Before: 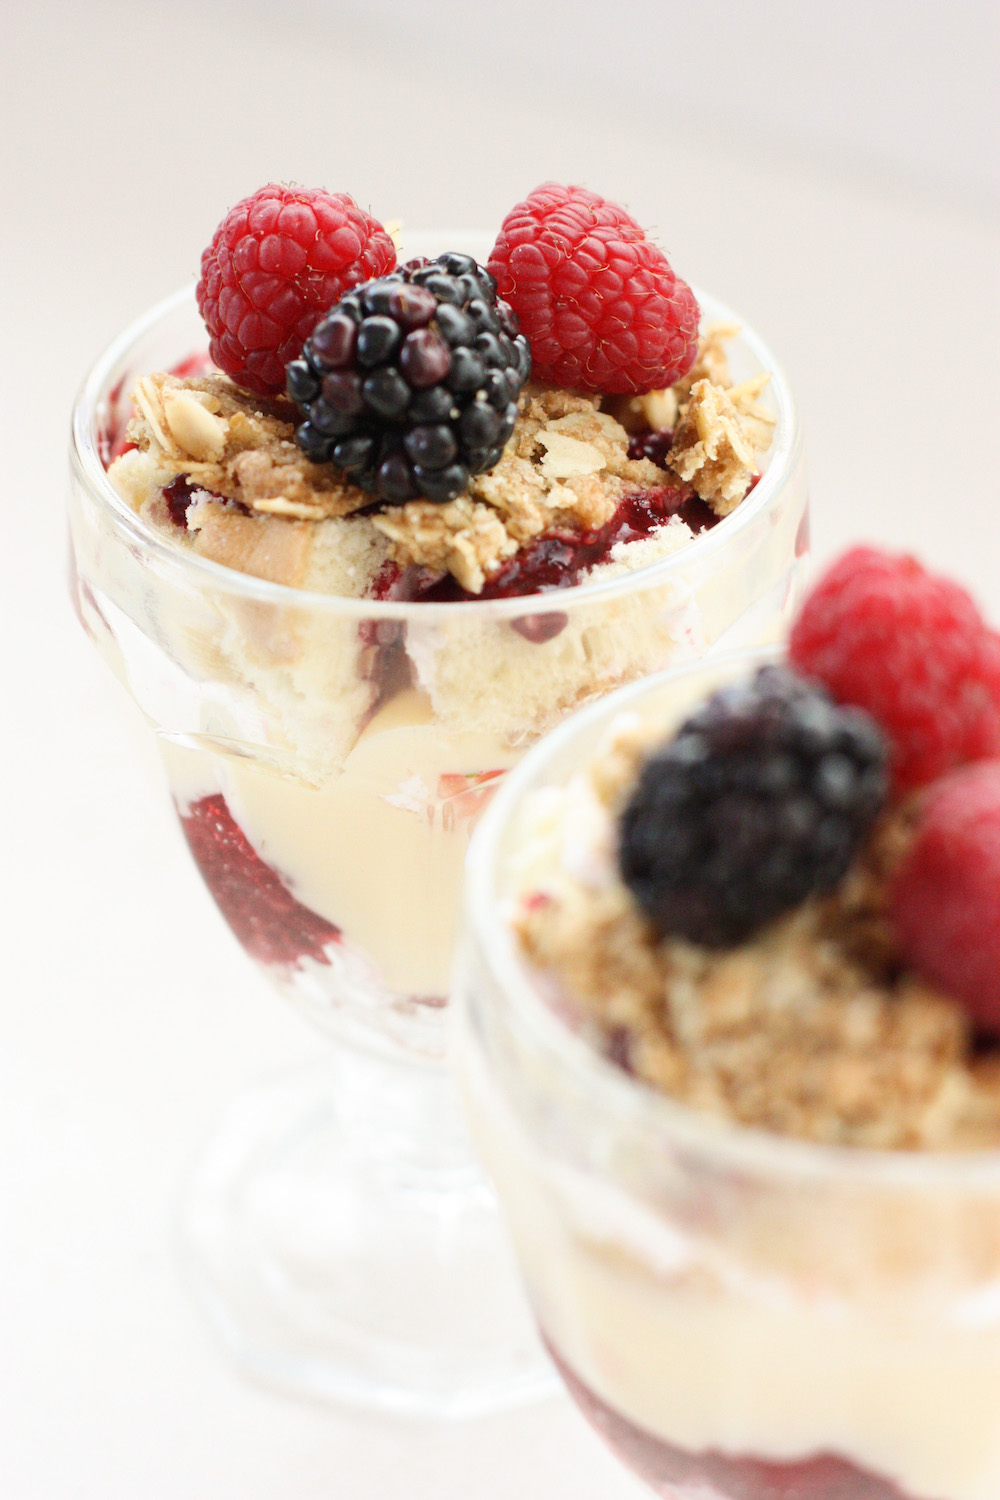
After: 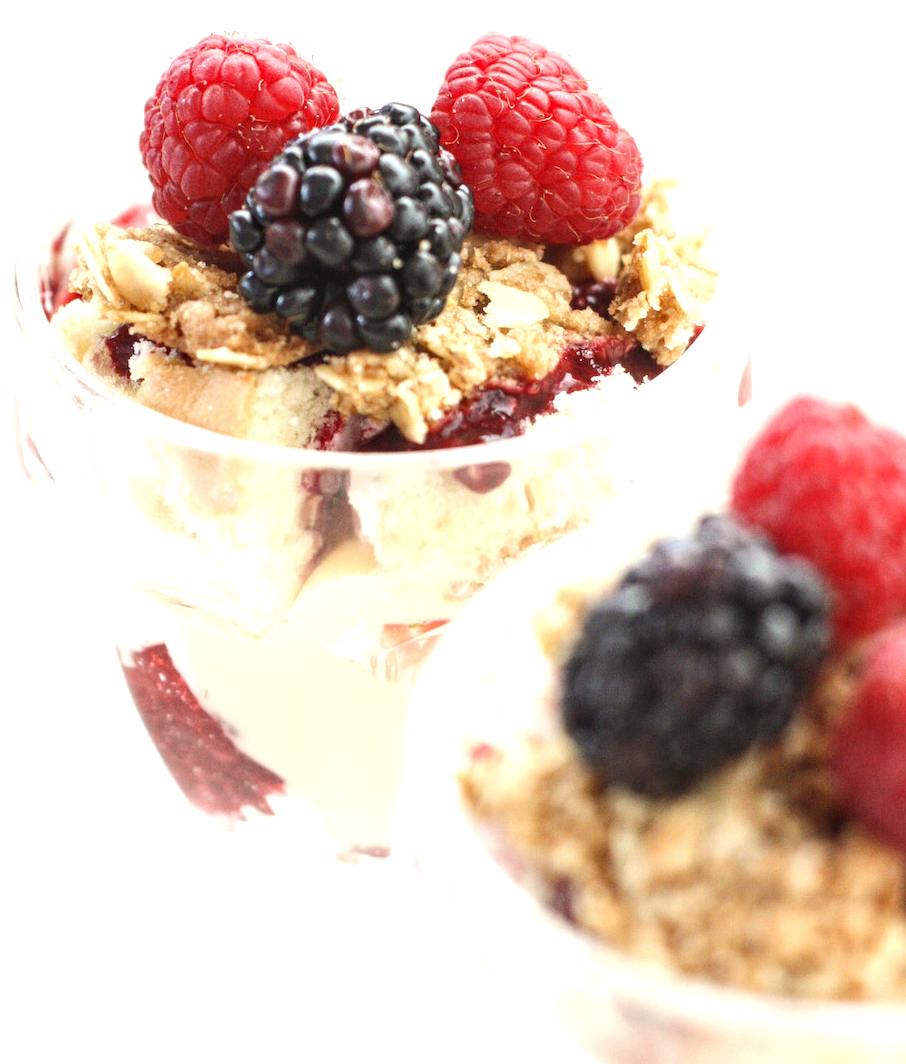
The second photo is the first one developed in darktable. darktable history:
exposure: black level correction -0.002, exposure 0.53 EV, compensate highlight preservation false
crop: left 5.769%, top 10.004%, right 3.532%, bottom 19.039%
local contrast: detail 130%
